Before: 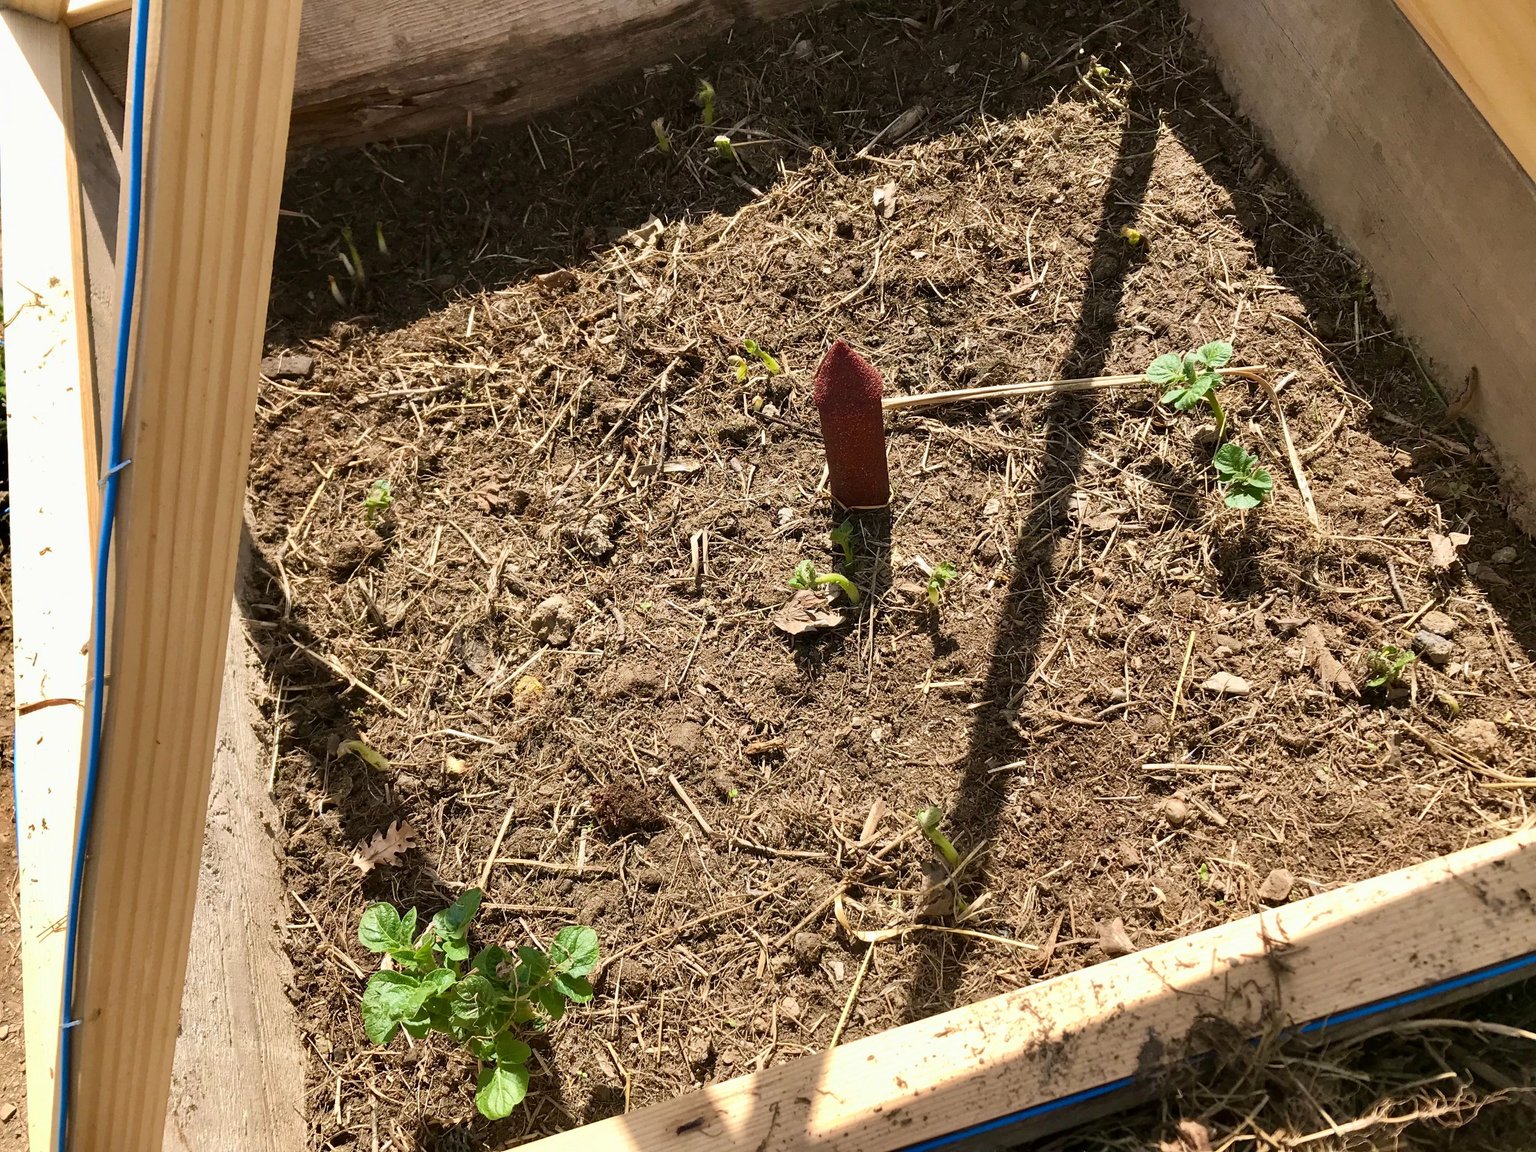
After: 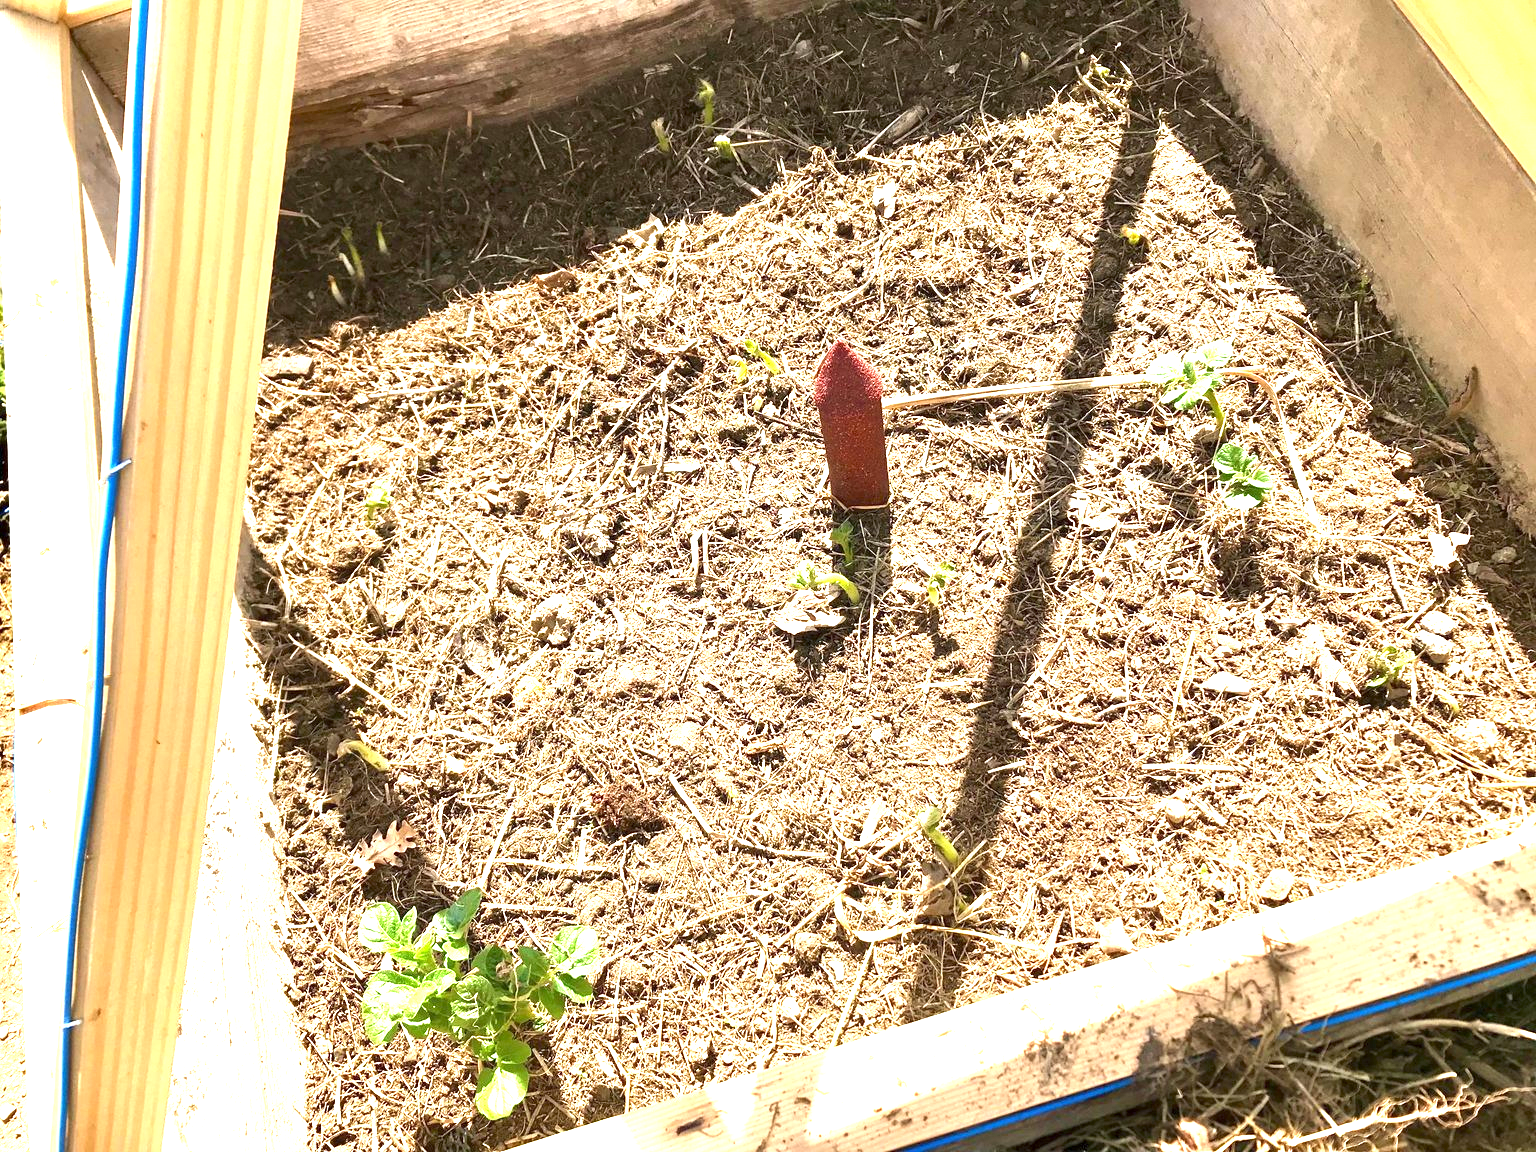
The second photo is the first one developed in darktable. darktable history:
exposure: exposure 2.001 EV, compensate highlight preservation false
